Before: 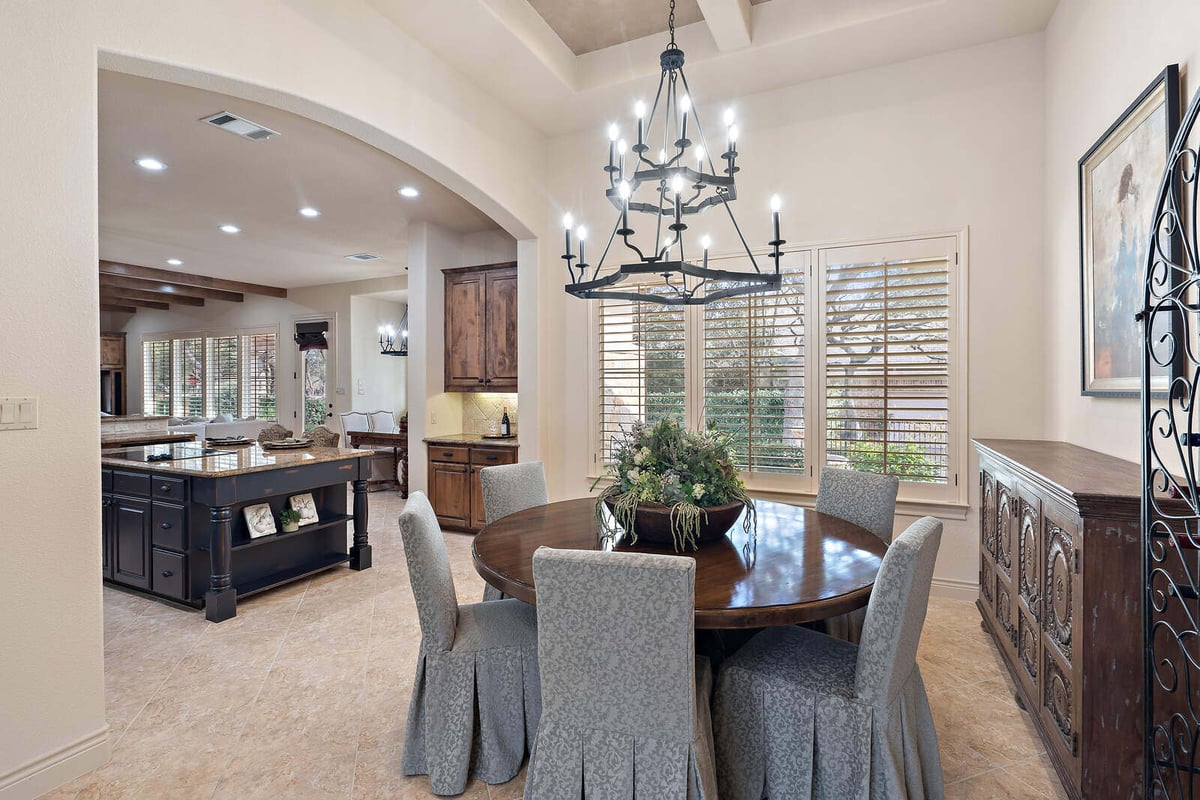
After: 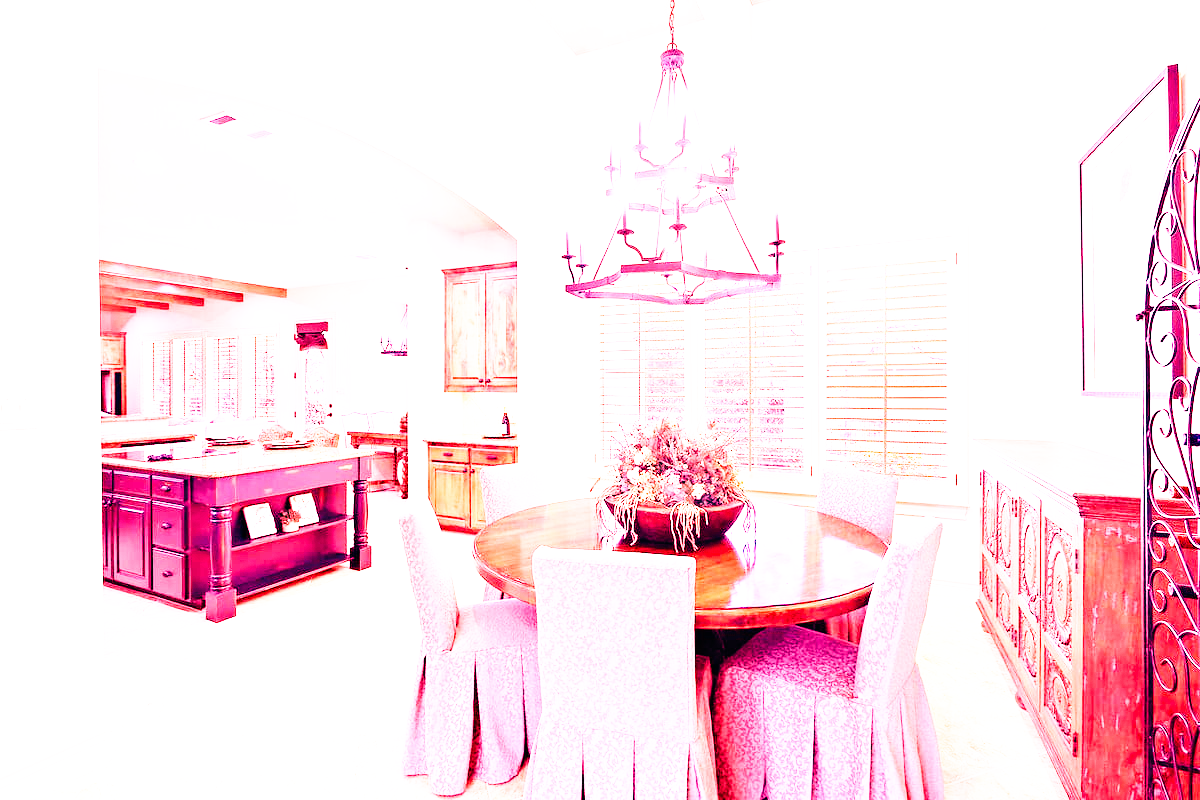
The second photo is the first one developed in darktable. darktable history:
velvia: strength 9.25%
base curve: curves: ch0 [(0, 0) (0.007, 0.004) (0.027, 0.03) (0.046, 0.07) (0.207, 0.54) (0.442, 0.872) (0.673, 0.972) (1, 1)], preserve colors none
white balance: red 4.26, blue 1.802
